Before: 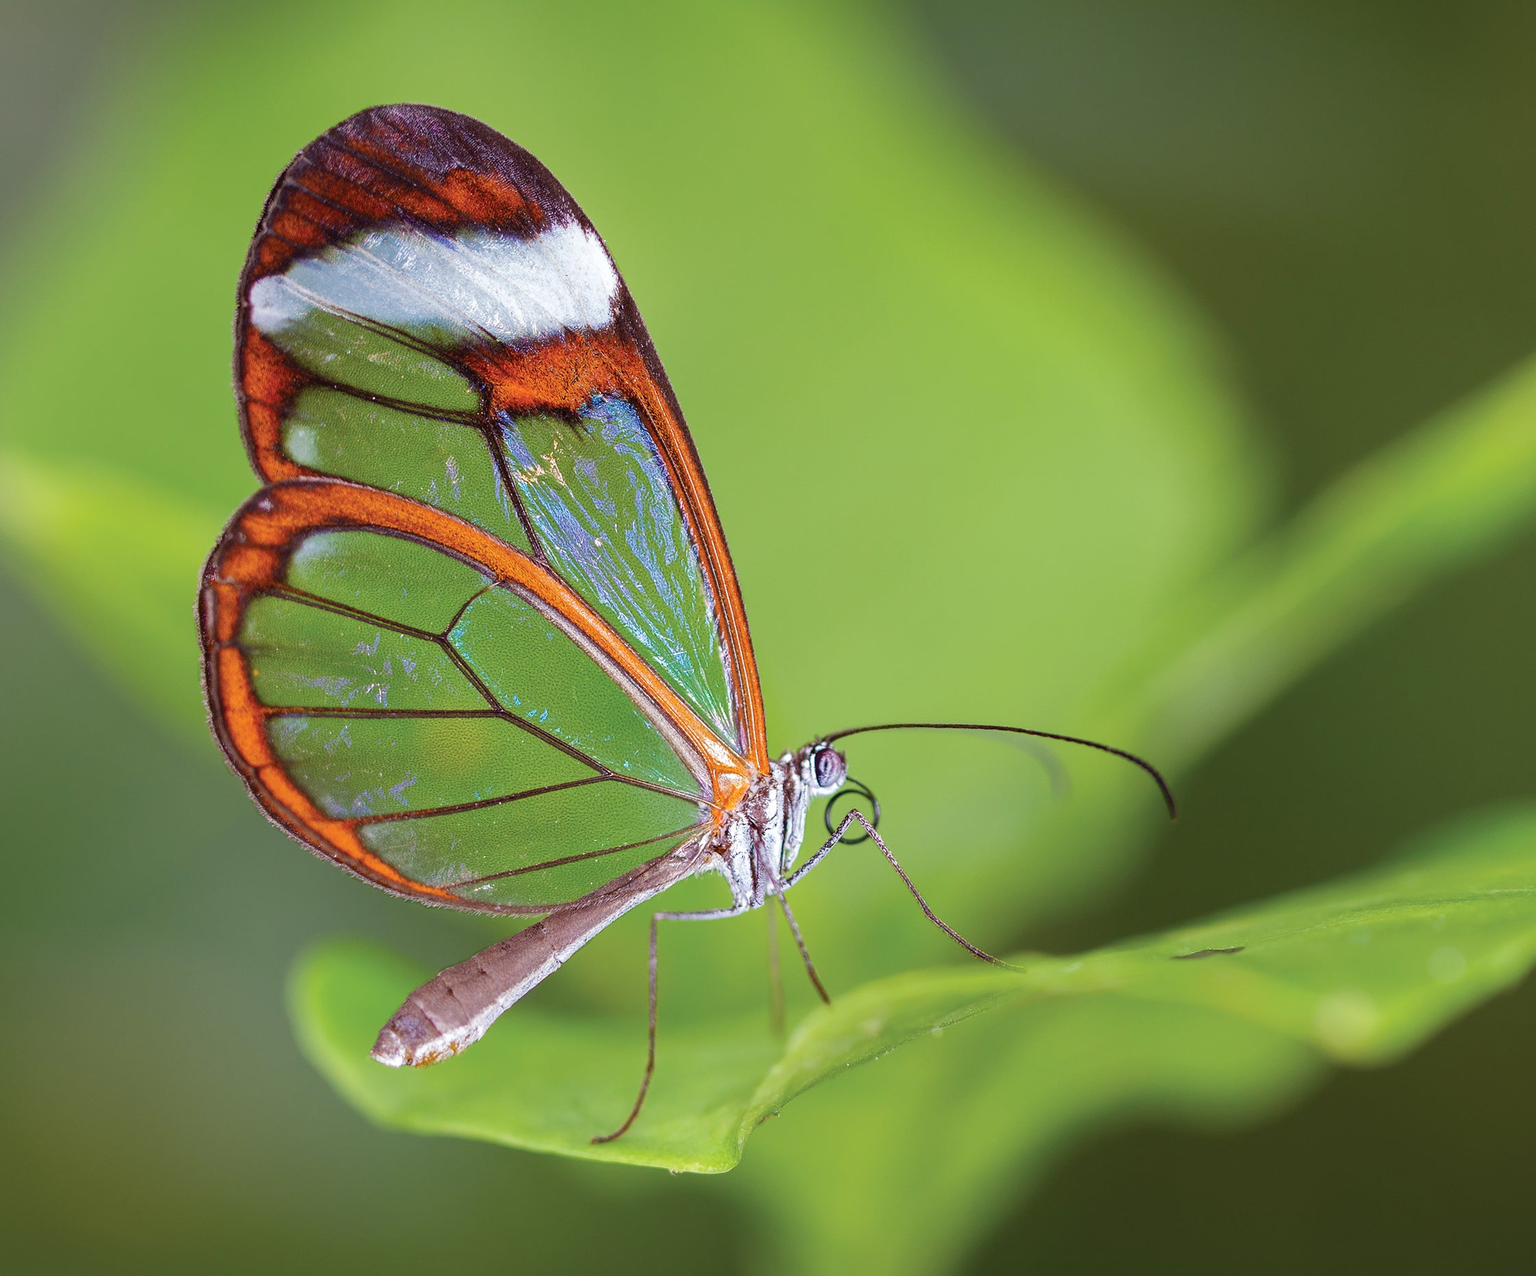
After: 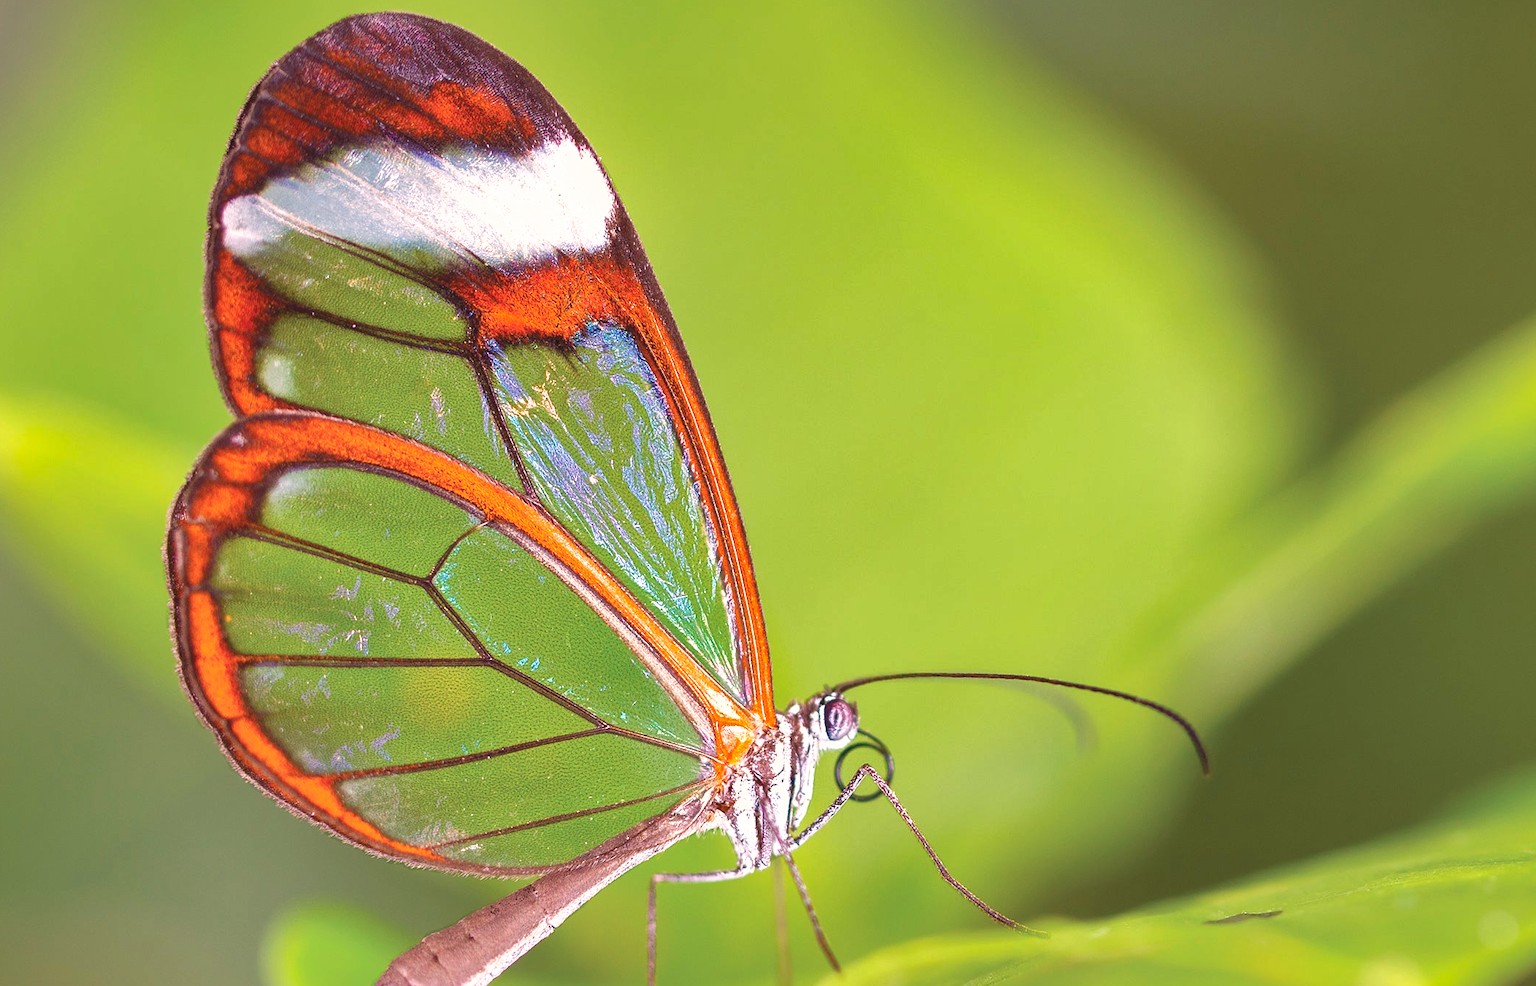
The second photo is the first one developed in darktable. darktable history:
exposure: black level correction -0.002, exposure 0.54 EV, compensate highlight preservation false
crop: left 2.737%, top 7.287%, right 3.421%, bottom 20.179%
shadows and highlights: on, module defaults
white balance: red 1.127, blue 0.943
